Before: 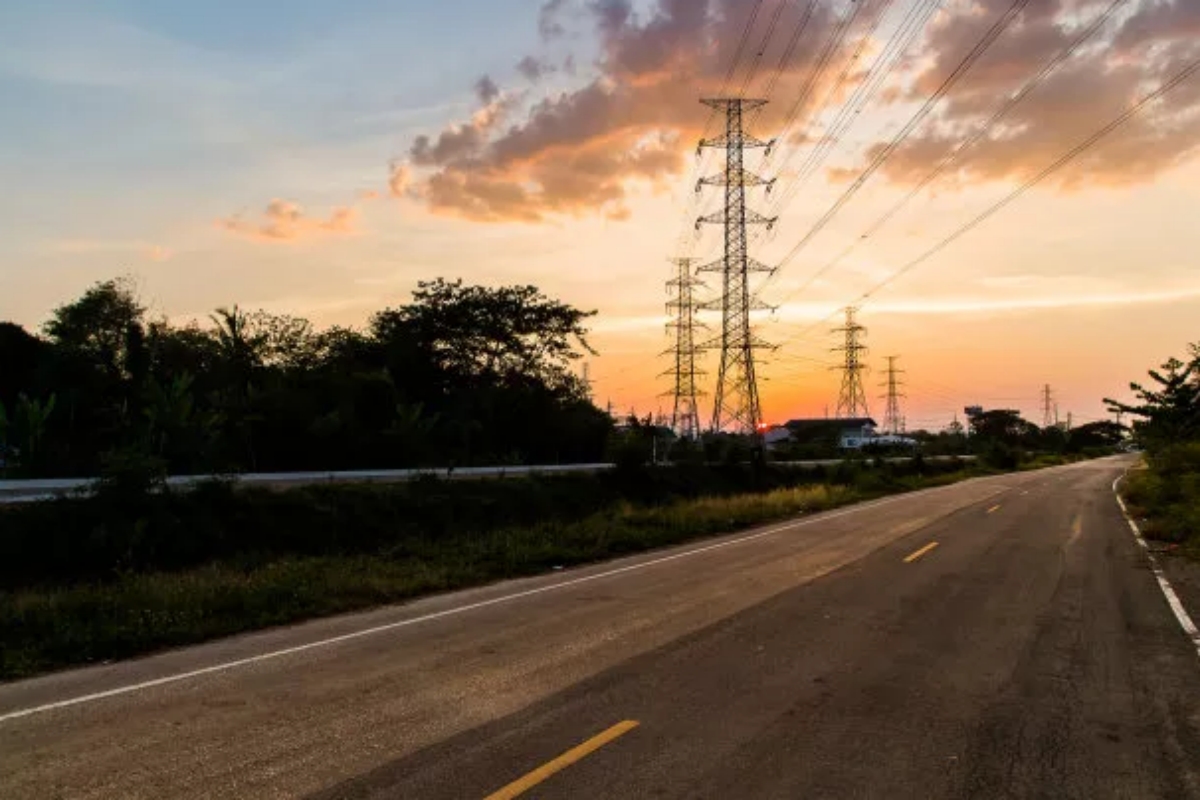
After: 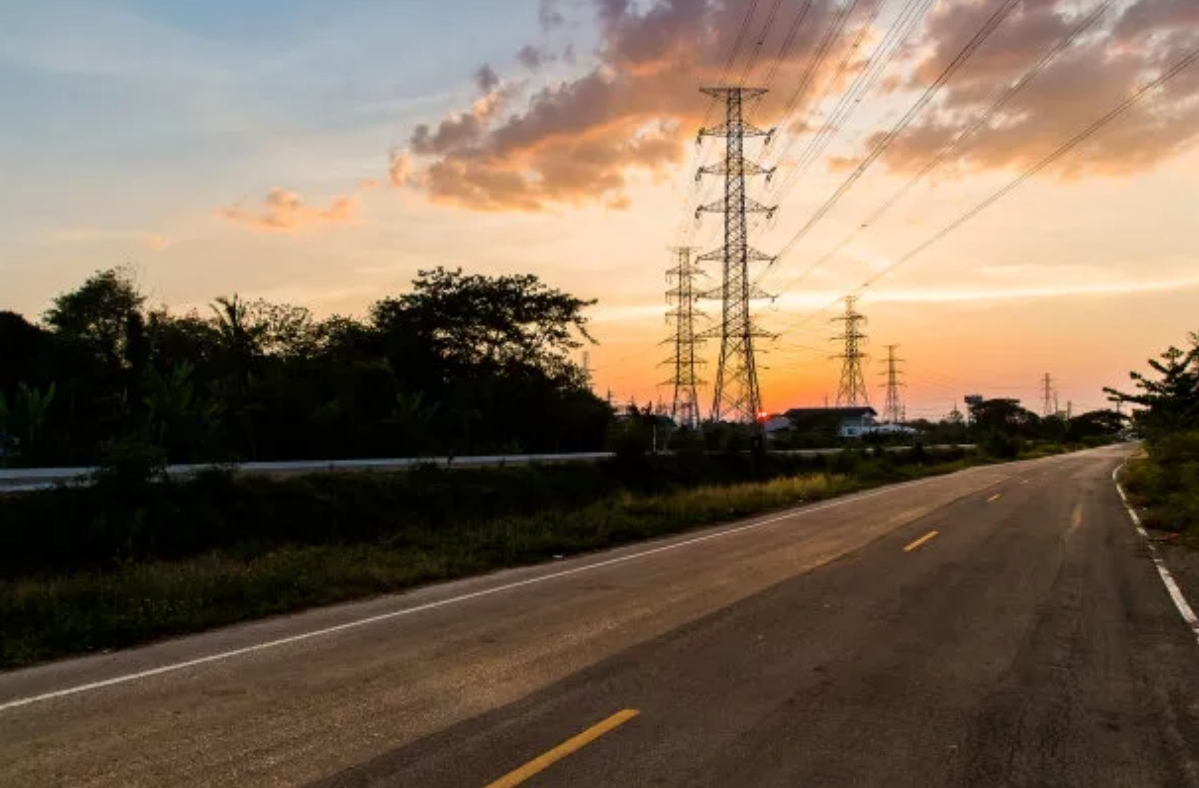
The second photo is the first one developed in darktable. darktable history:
crop: top 1.498%, right 0.083%
